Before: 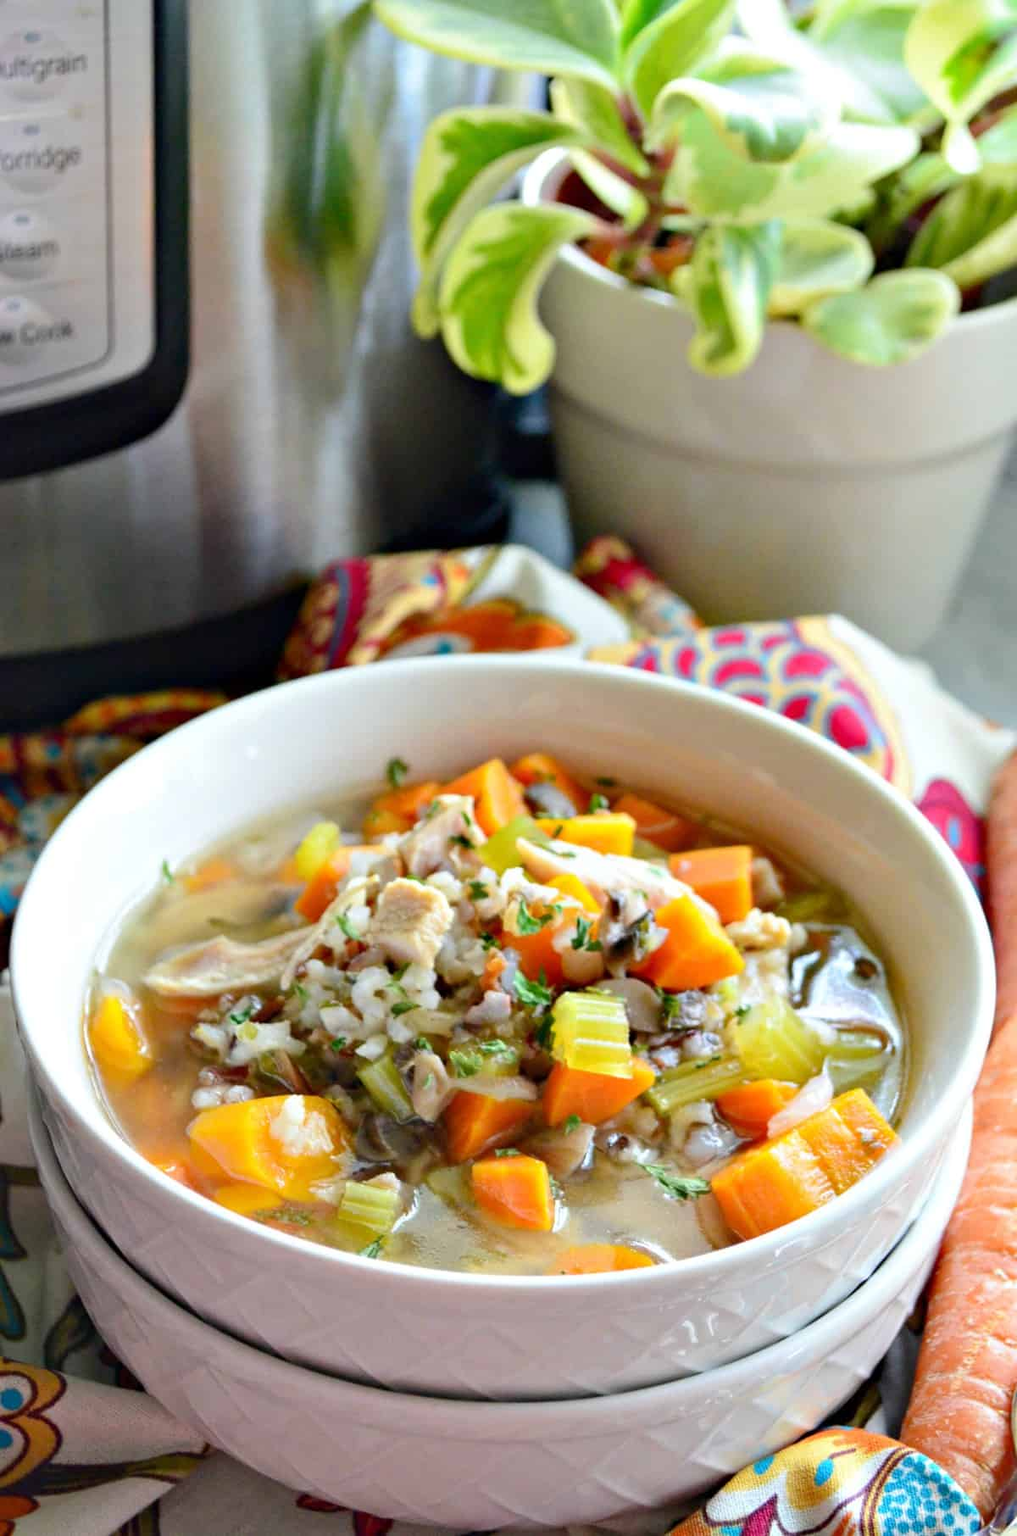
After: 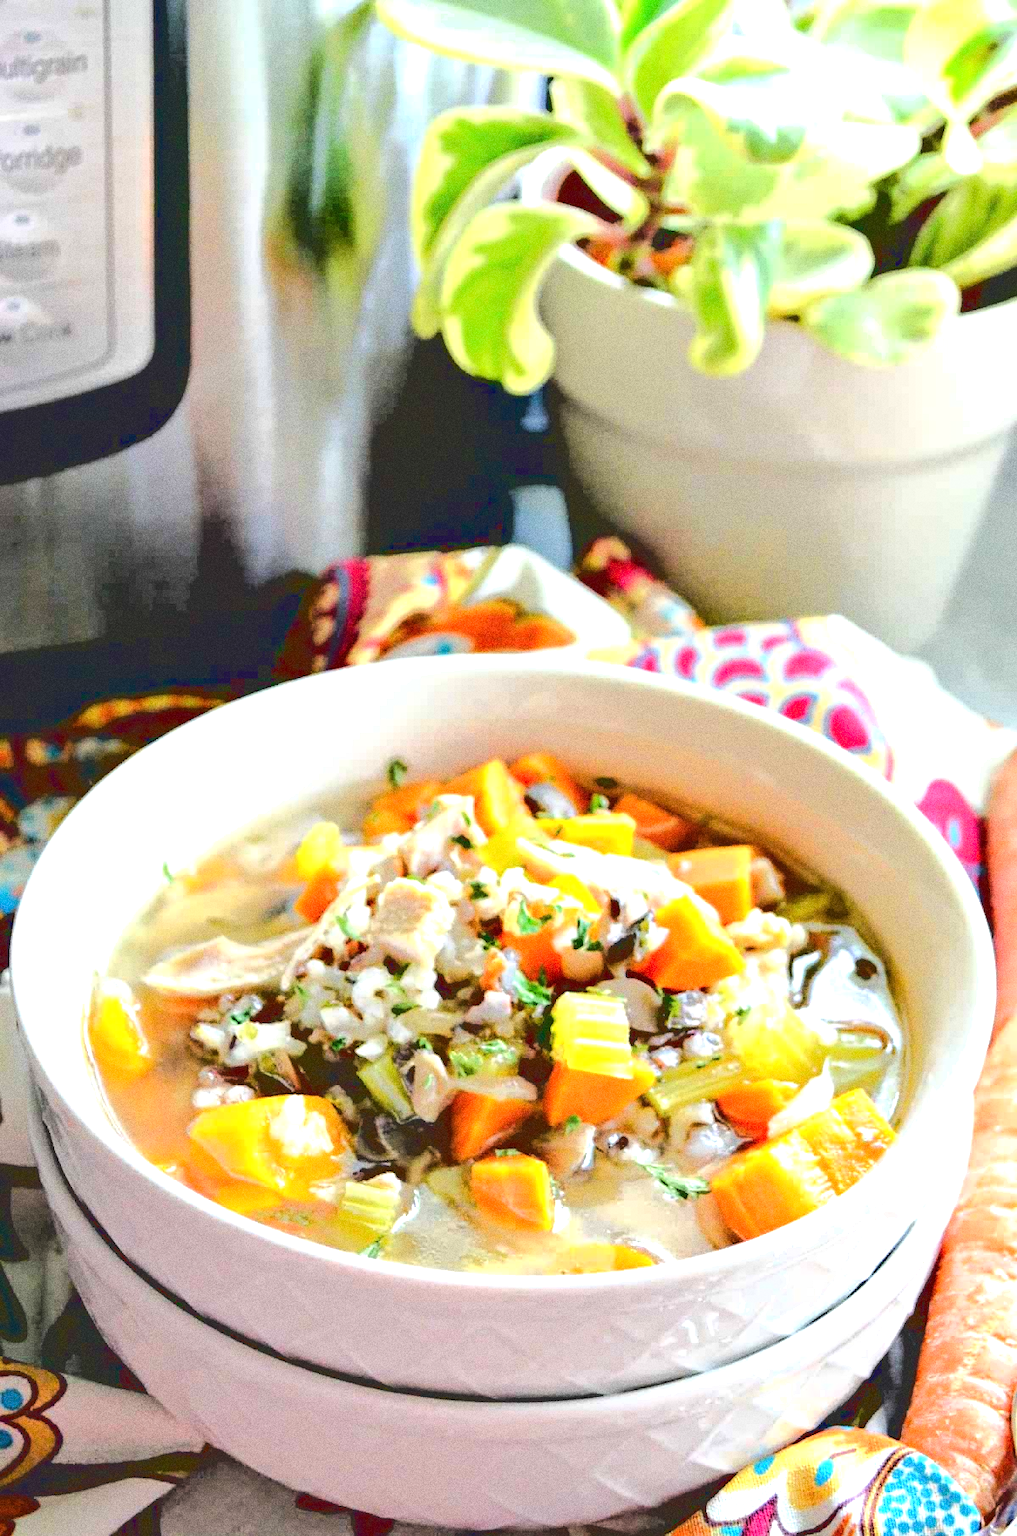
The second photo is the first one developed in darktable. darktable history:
base curve: curves: ch0 [(0.065, 0.026) (0.236, 0.358) (0.53, 0.546) (0.777, 0.841) (0.924, 0.992)], preserve colors average RGB
exposure: black level correction 0, exposure 0.7 EV, compensate exposure bias true, compensate highlight preservation false
grain: coarseness 0.09 ISO, strength 40%
